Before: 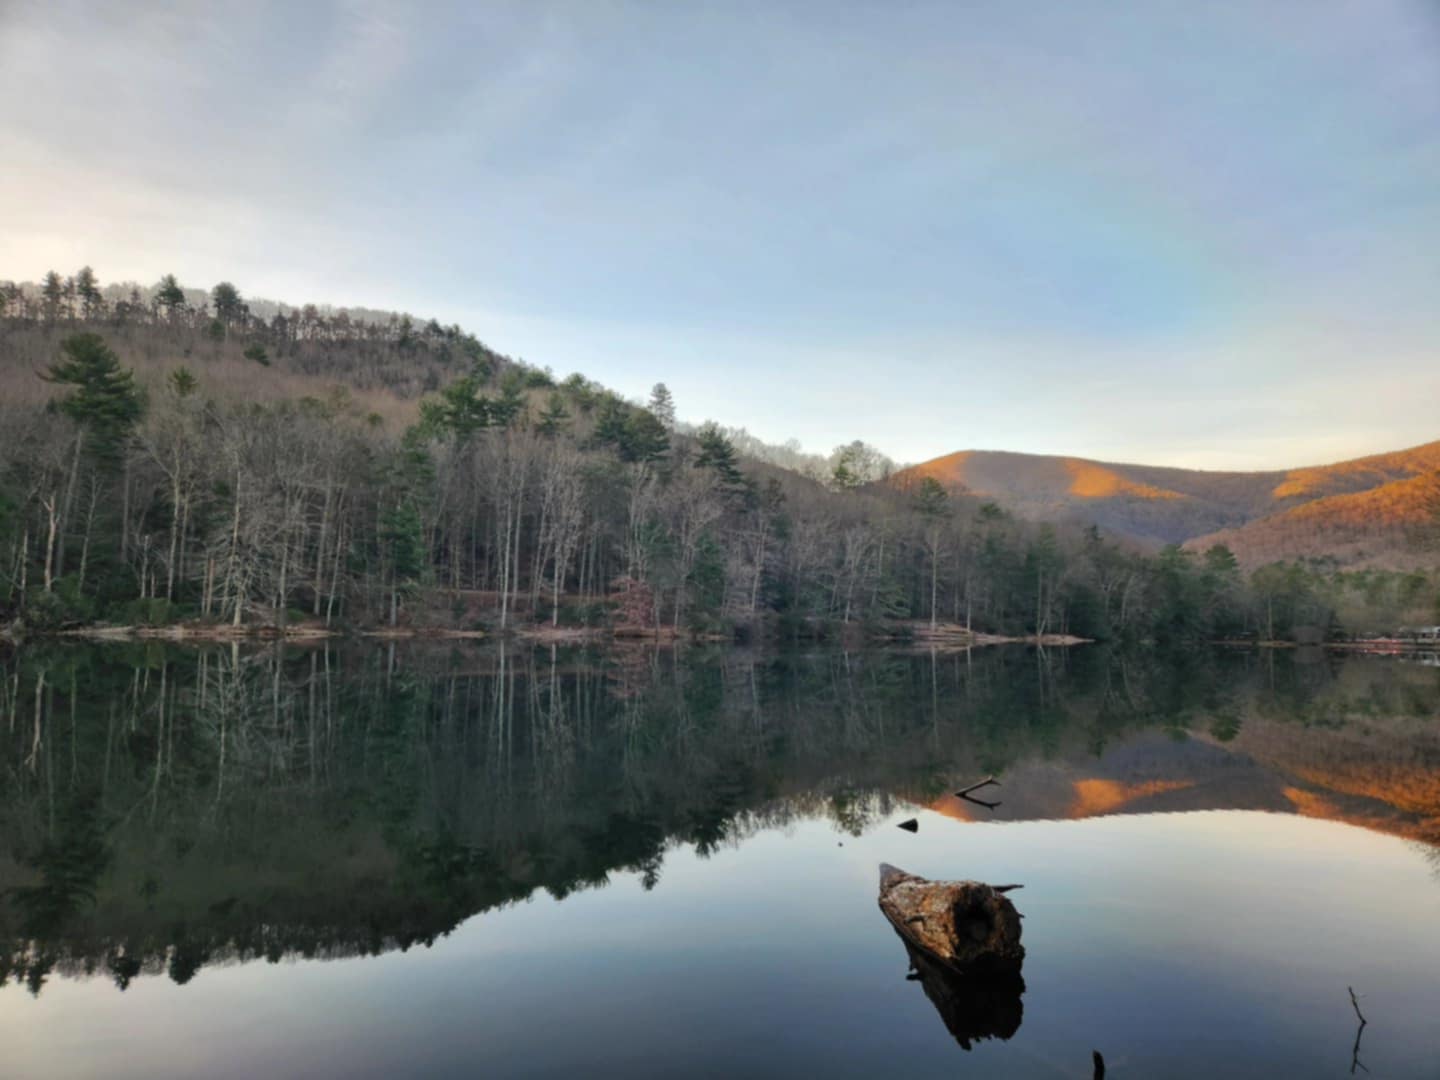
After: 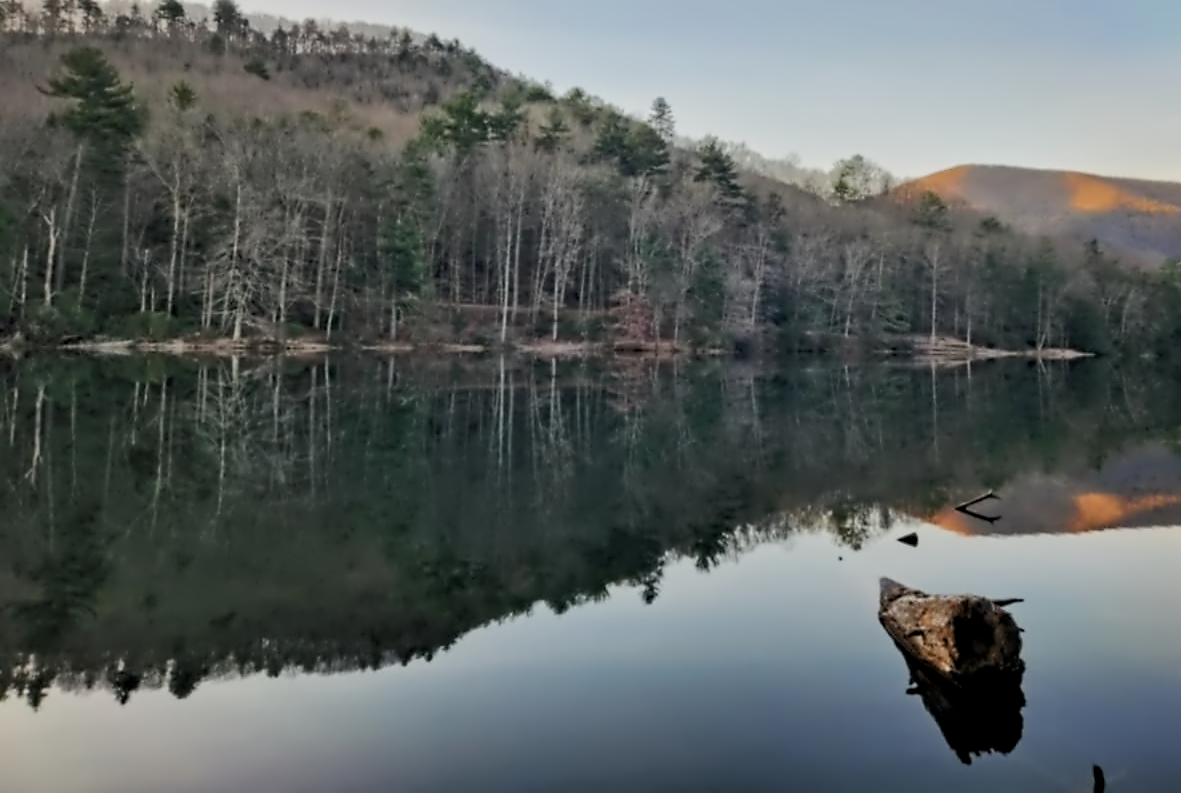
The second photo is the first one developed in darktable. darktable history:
contrast equalizer: octaves 7, y [[0.5, 0.542, 0.583, 0.625, 0.667, 0.708], [0.5 ×6], [0.5 ×6], [0, 0.033, 0.067, 0.1, 0.133, 0.167], [0, 0.05, 0.1, 0.15, 0.2, 0.25]]
crop: top 26.531%, right 17.959%
rgb curve: curves: ch0 [(0, 0) (0.093, 0.159) (0.241, 0.265) (0.414, 0.42) (1, 1)], compensate middle gray true, preserve colors basic power
filmic rgb: black relative exposure -7.65 EV, white relative exposure 4.56 EV, hardness 3.61
